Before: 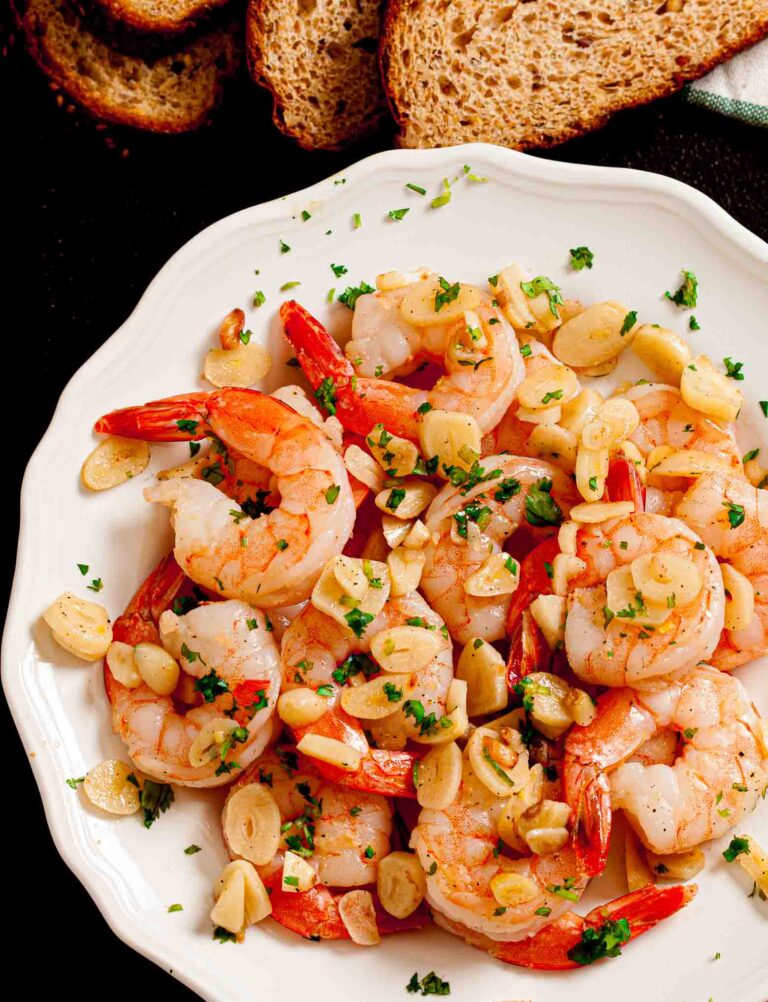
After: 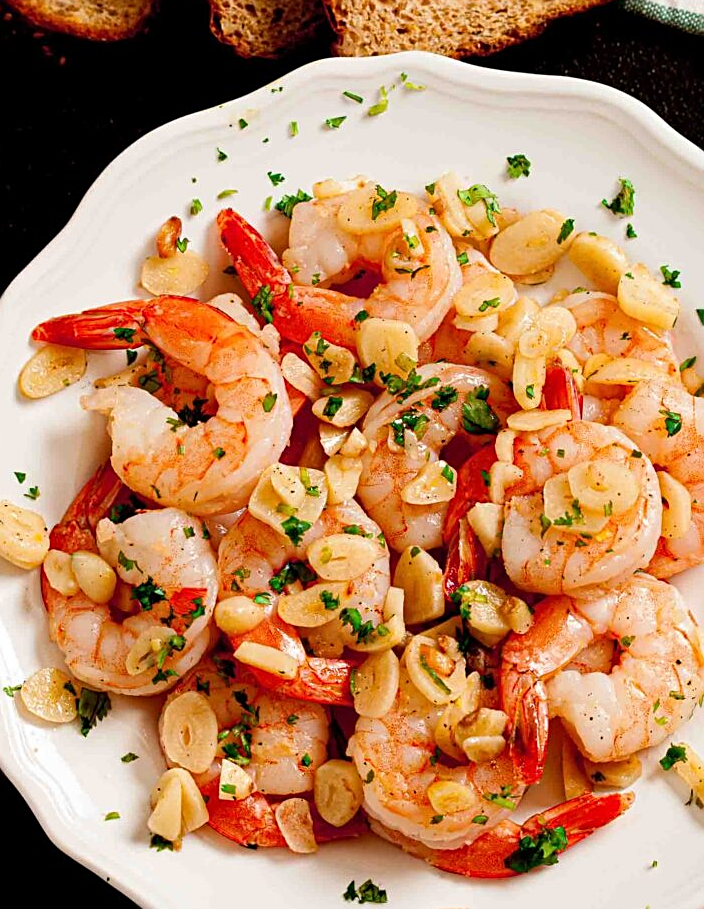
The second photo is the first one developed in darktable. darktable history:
crop and rotate: left 8.262%, top 9.226%
tone equalizer: on, module defaults
sharpen: on, module defaults
